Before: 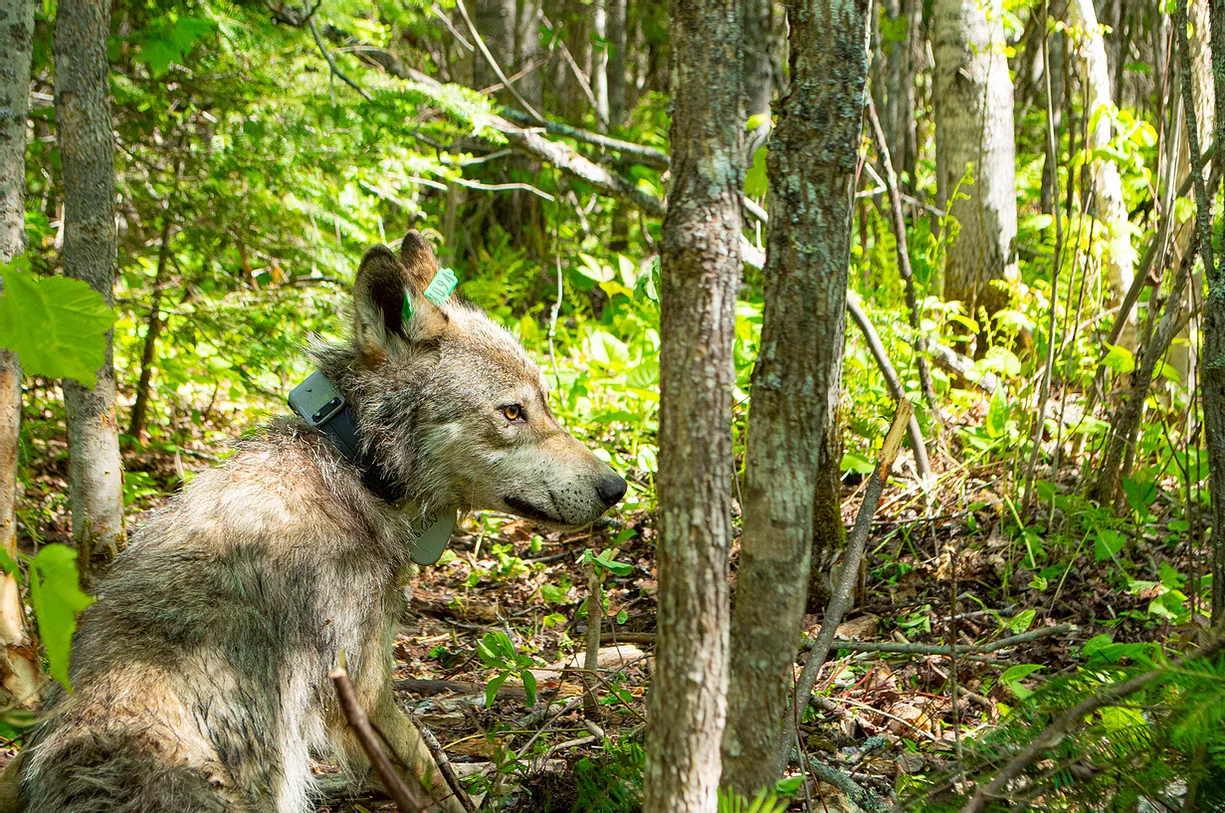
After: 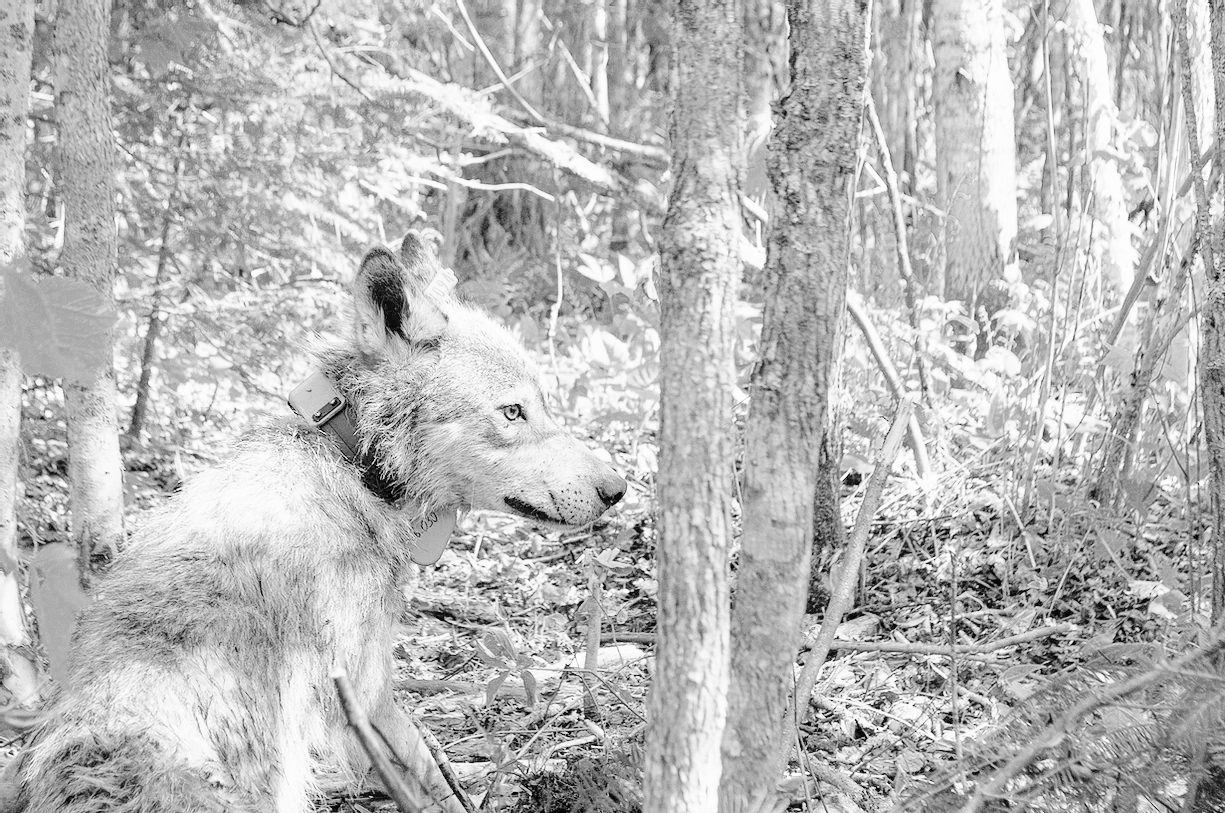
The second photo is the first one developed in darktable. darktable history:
tone curve: curves: ch0 [(0, 0) (0.003, 0.003) (0.011, 0.005) (0.025, 0.008) (0.044, 0.012) (0.069, 0.02) (0.1, 0.031) (0.136, 0.047) (0.177, 0.088) (0.224, 0.141) (0.277, 0.222) (0.335, 0.32) (0.399, 0.422) (0.468, 0.523) (0.543, 0.623) (0.623, 0.716) (0.709, 0.796) (0.801, 0.88) (0.898, 0.958) (1, 1)], preserve colors none
color look up table: target L [87.32, 71.2, 61.52, 71.99, 59.47, 54.38, 64.85, 50.03, 50.32, 58.09, 34.81, 51.48, 45.17, 26.88, 31.96, 11.69, 200.09, 84.9, 73.56, 51.48, 61.18, 58.44, 59.81, 51.48, 52.35, 37.46, 37.46, 22.62, 90.73, 85.71, 79.37, 66.85, 70.41, 73.17, 61.18, 55.83, 54.96, 49.17, 47.73, 48.31, 29.54, 18.77, 13.66, 86.52, 76.28, 71.6, 77.44, 57.05, 33.23], target a [0 ×5, 0.001, 0, 0.001, 0.001, 0, 0.001, 0.001, 0, 0.001, 0.001, 0.001, 0 ×7, 0.001 ×5, -0.004, 0 ×6, 0.001 ×7, -0.006, 0 ×5, 0.001], target b [0.005, 0.004, 0, 0.003, 0, -0.002, 0.004, -0.003, -0.003, 0, -0.004, -0.003, -0.003, -0.004, -0.005, -0.001, 0, 0.005, 0.003, -0.003, 0, 0, 0, -0.003, -0.003, -0.004, -0.004, -0.005, 0.036, 0.005, 0.003 ×4, 0, -0.002, -0.002, -0.003, -0.003, -0.003, -0.005, -0.002, -0.007, 0.005, 0.003, 0.003, 0.003, 0, -0.005], num patches 49
